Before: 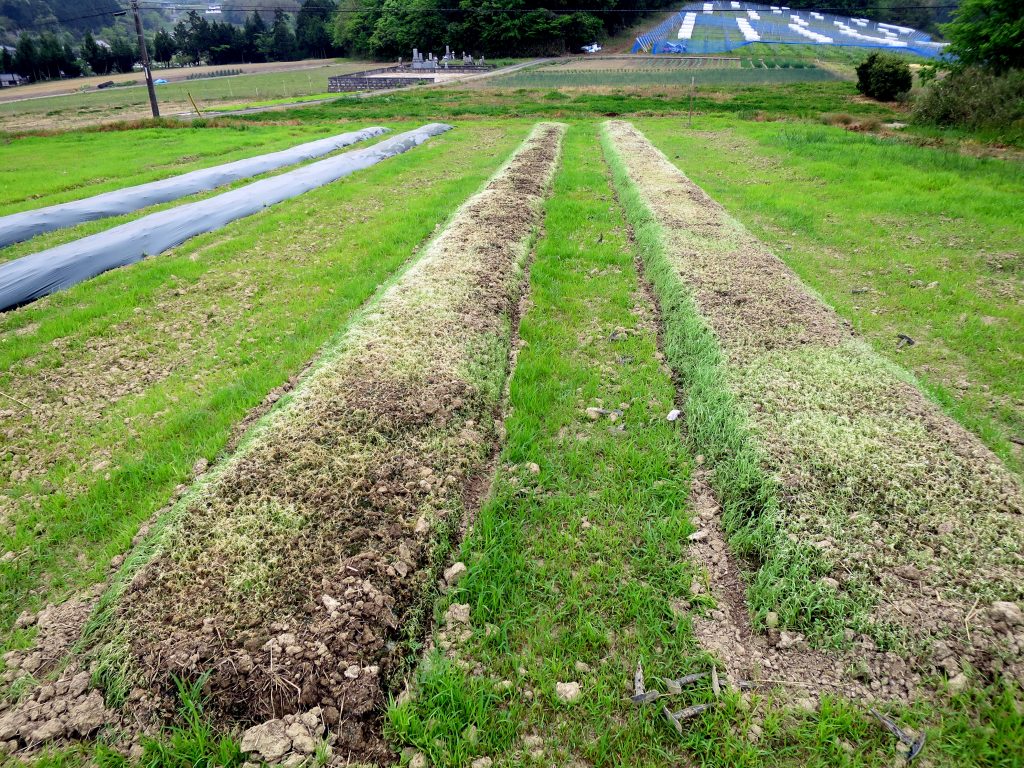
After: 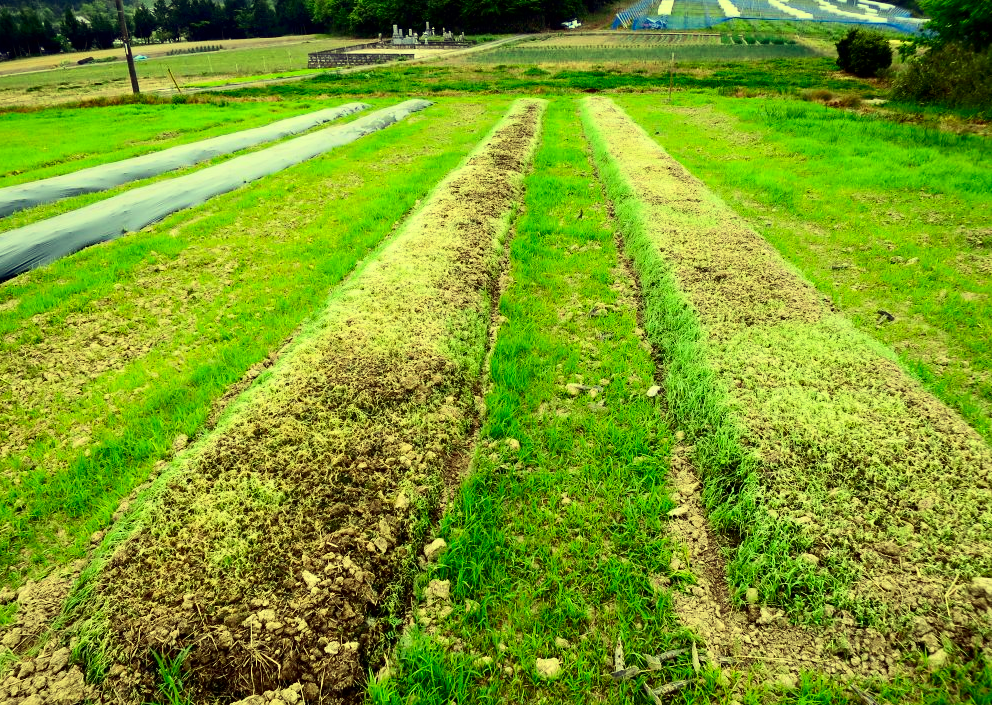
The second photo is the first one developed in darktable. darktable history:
white balance: red 1.08, blue 0.791
contrast brightness saturation: contrast 0.25, saturation -0.31
crop: left 1.964%, top 3.251%, right 1.122%, bottom 4.933%
color correction: highlights a* -10.77, highlights b* 9.8, saturation 1.72
